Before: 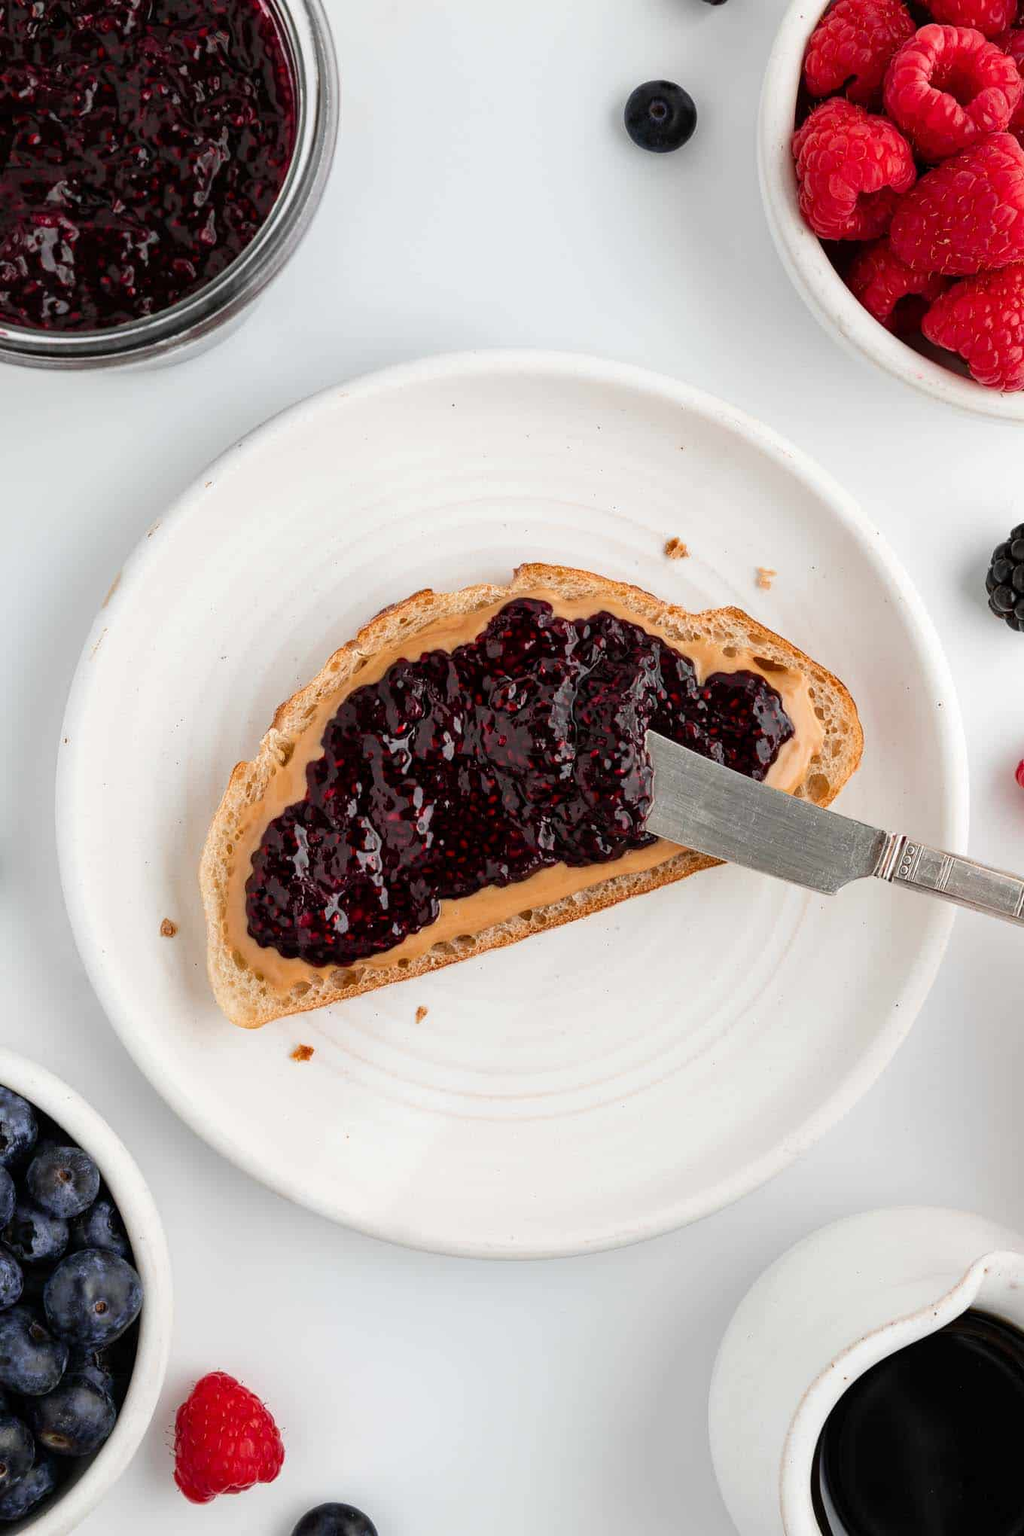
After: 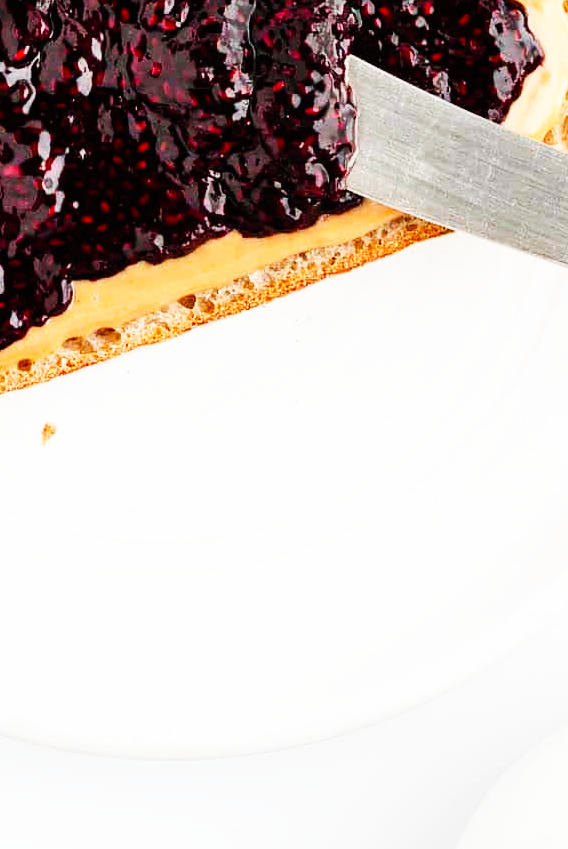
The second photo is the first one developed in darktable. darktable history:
base curve: curves: ch0 [(0, 0) (0.007, 0.004) (0.027, 0.03) (0.046, 0.07) (0.207, 0.54) (0.442, 0.872) (0.673, 0.972) (1, 1)], preserve colors none
crop: left 37.644%, top 44.837%, right 20.537%, bottom 13.536%
